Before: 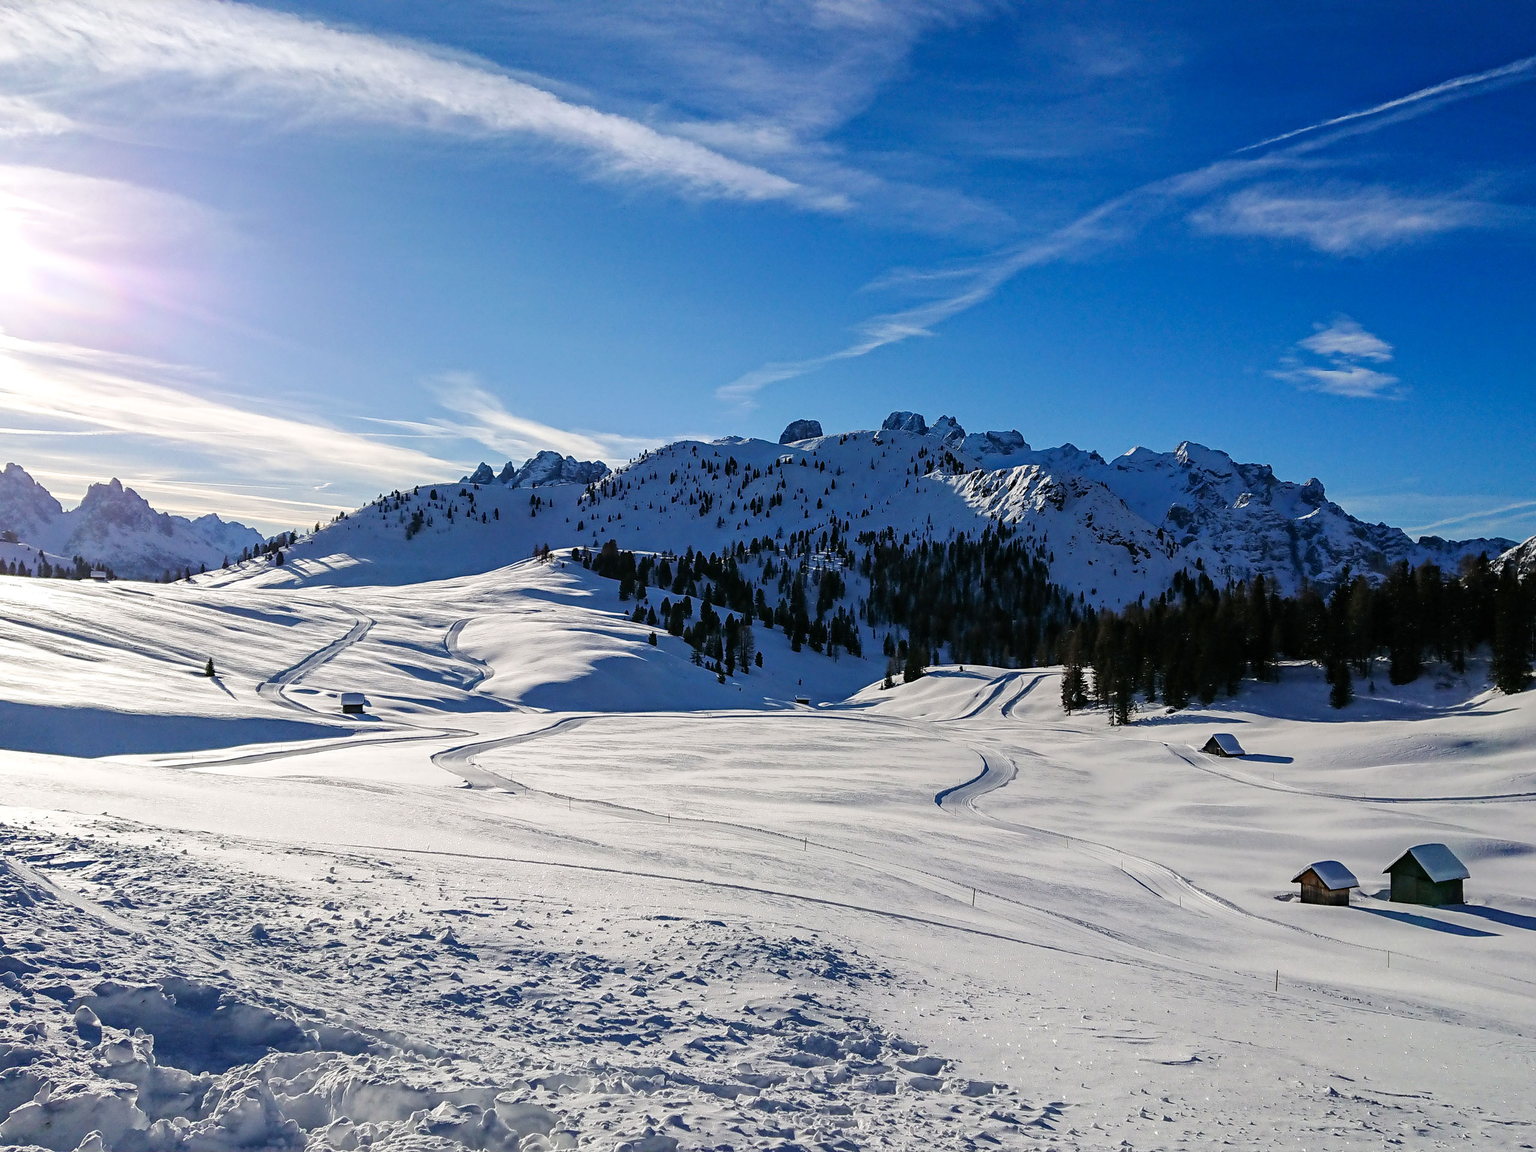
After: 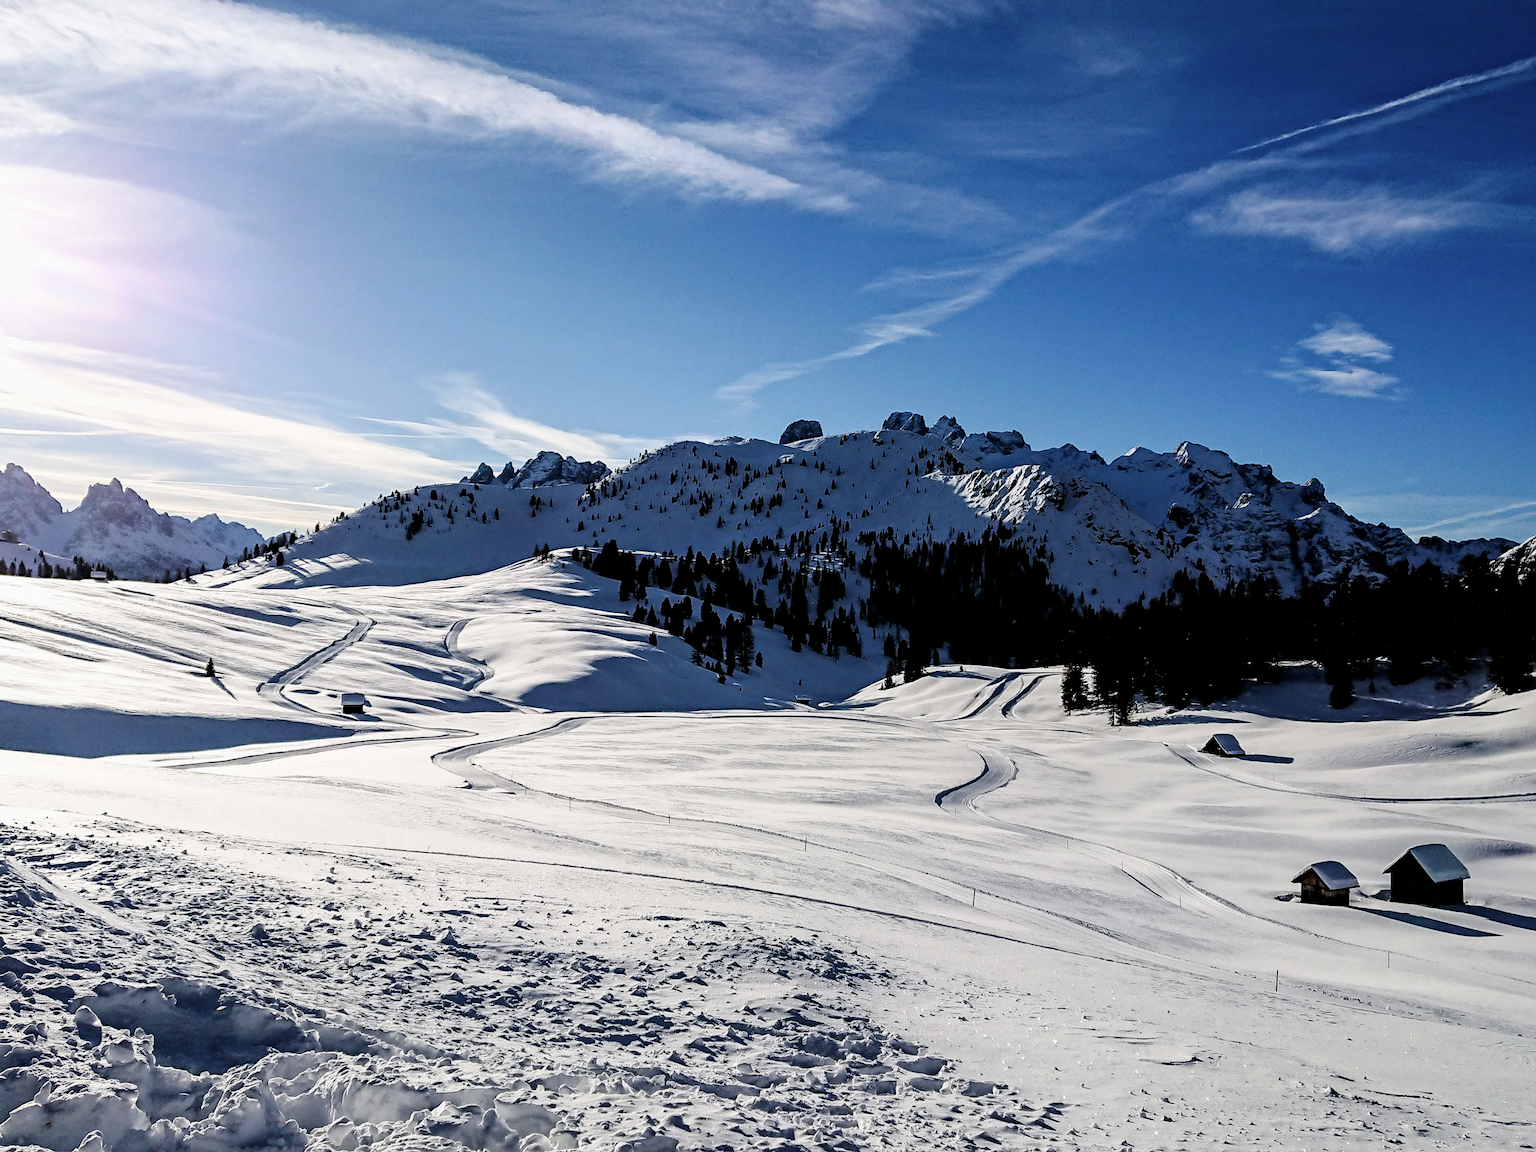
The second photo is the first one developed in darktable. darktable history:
contrast brightness saturation: contrast 0.109, saturation -0.167
filmic rgb: black relative exposure -3.7 EV, white relative exposure 2.77 EV, threshold 5.94 EV, dynamic range scaling -4.8%, hardness 3.03, iterations of high-quality reconstruction 0, enable highlight reconstruction true
